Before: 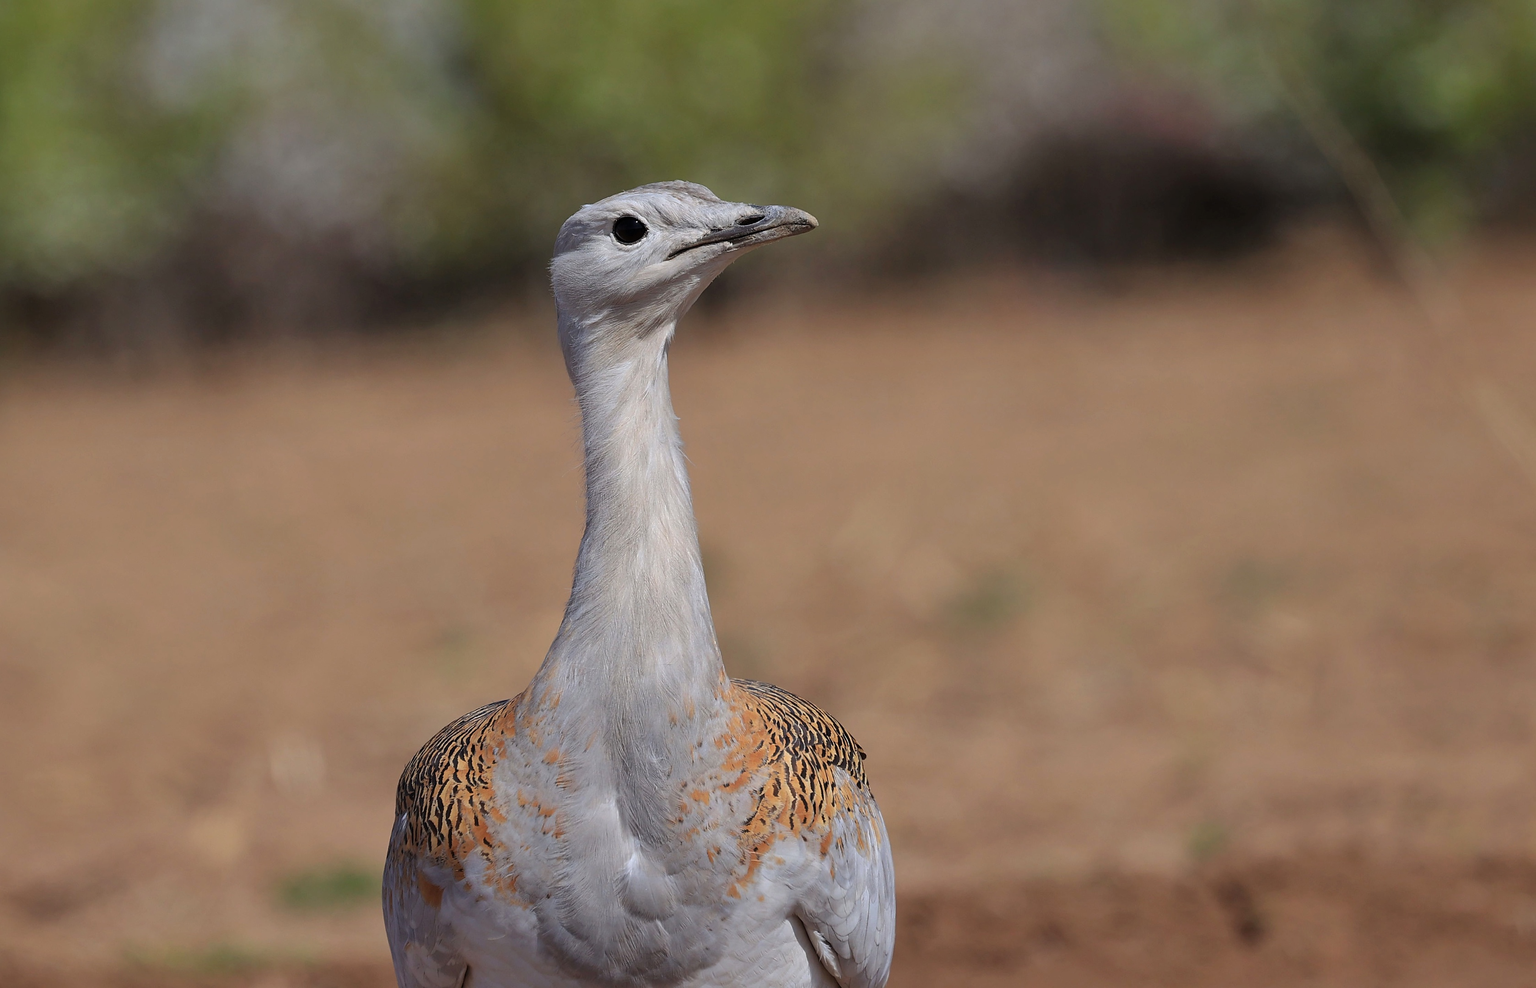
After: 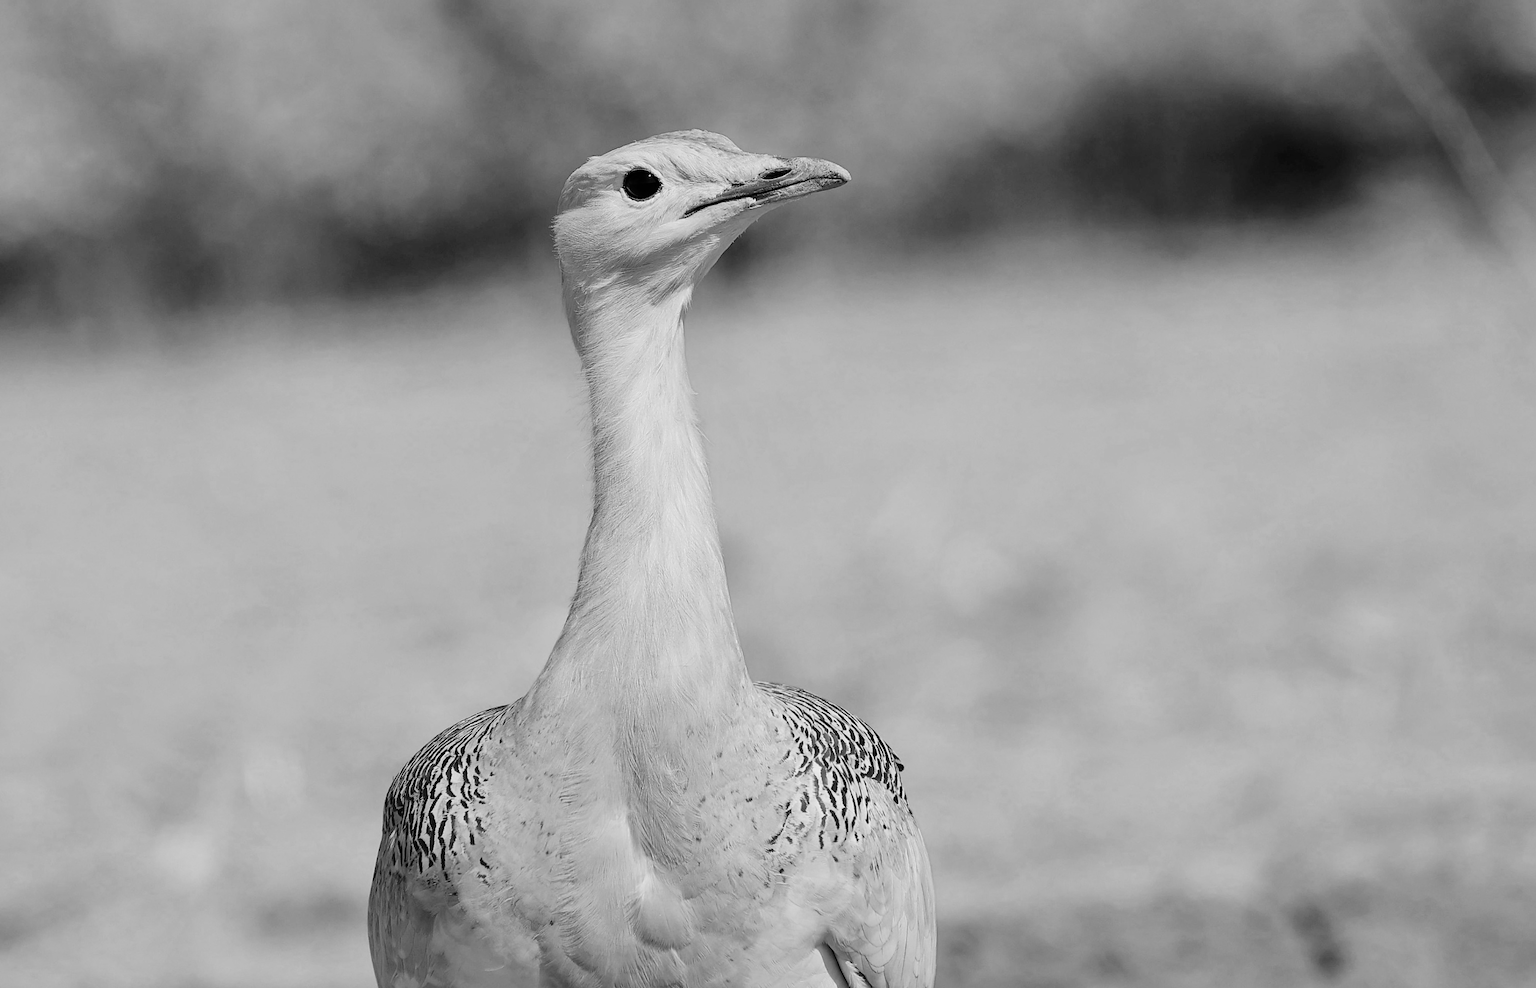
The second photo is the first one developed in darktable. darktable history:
exposure: black level correction 0, exposure 0.9 EV, compensate highlight preservation false
filmic rgb: black relative exposure -7.65 EV, white relative exposure 4.56 EV, hardness 3.61
crop: left 3.305%, top 6.436%, right 6.389%, bottom 3.258%
color zones: curves: ch0 [(0, 0.6) (0.129, 0.585) (0.193, 0.596) (0.429, 0.5) (0.571, 0.5) (0.714, 0.5) (0.857, 0.5) (1, 0.6)]; ch1 [(0, 0.453) (0.112, 0.245) (0.213, 0.252) (0.429, 0.233) (0.571, 0.231) (0.683, 0.242) (0.857, 0.296) (1, 0.453)]
monochrome: on, module defaults
